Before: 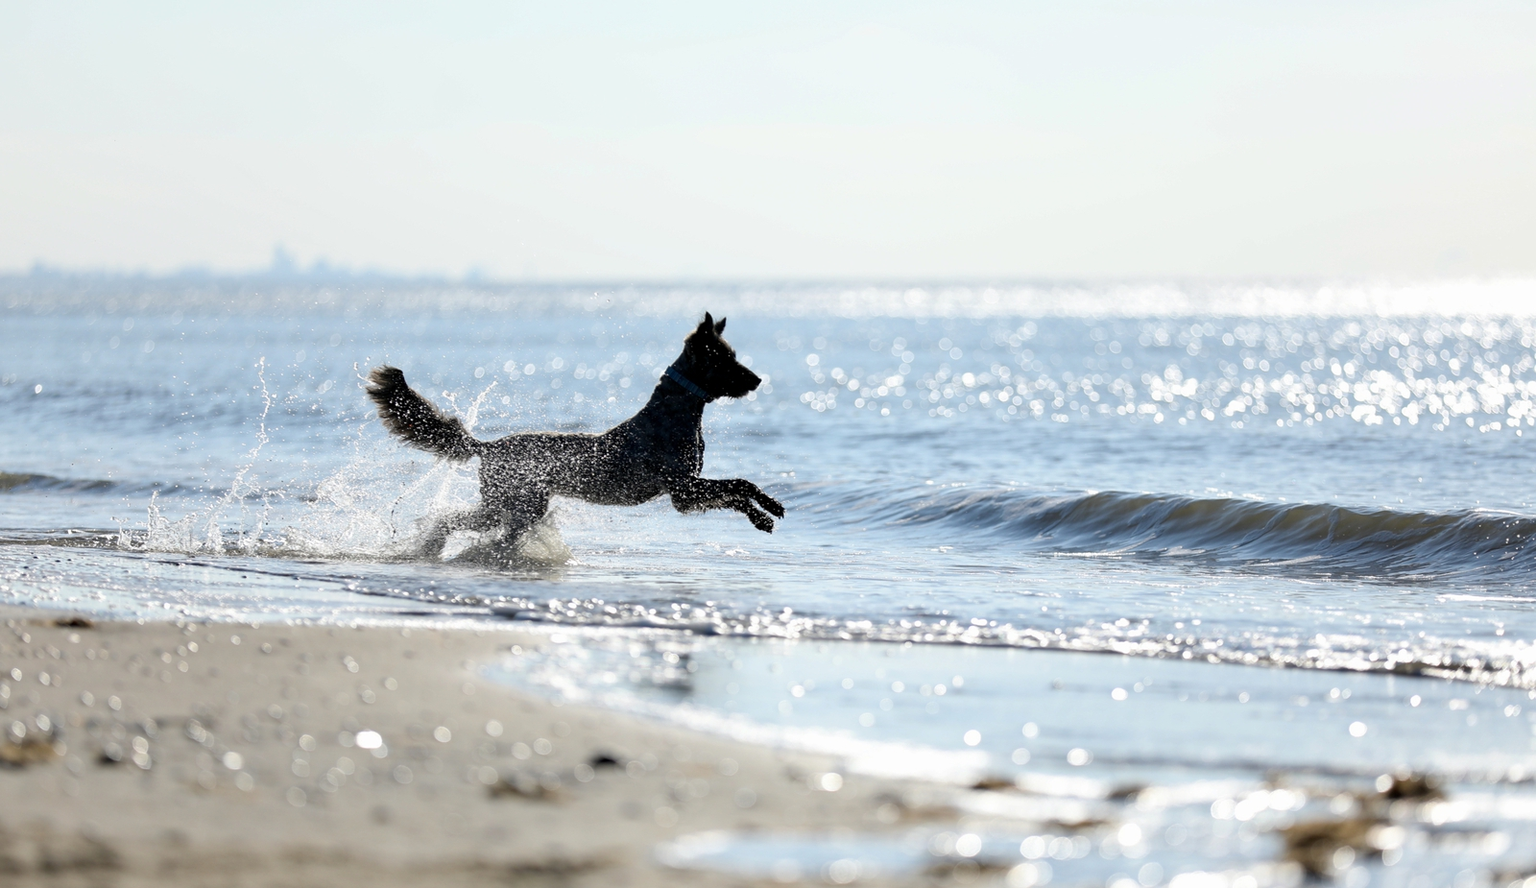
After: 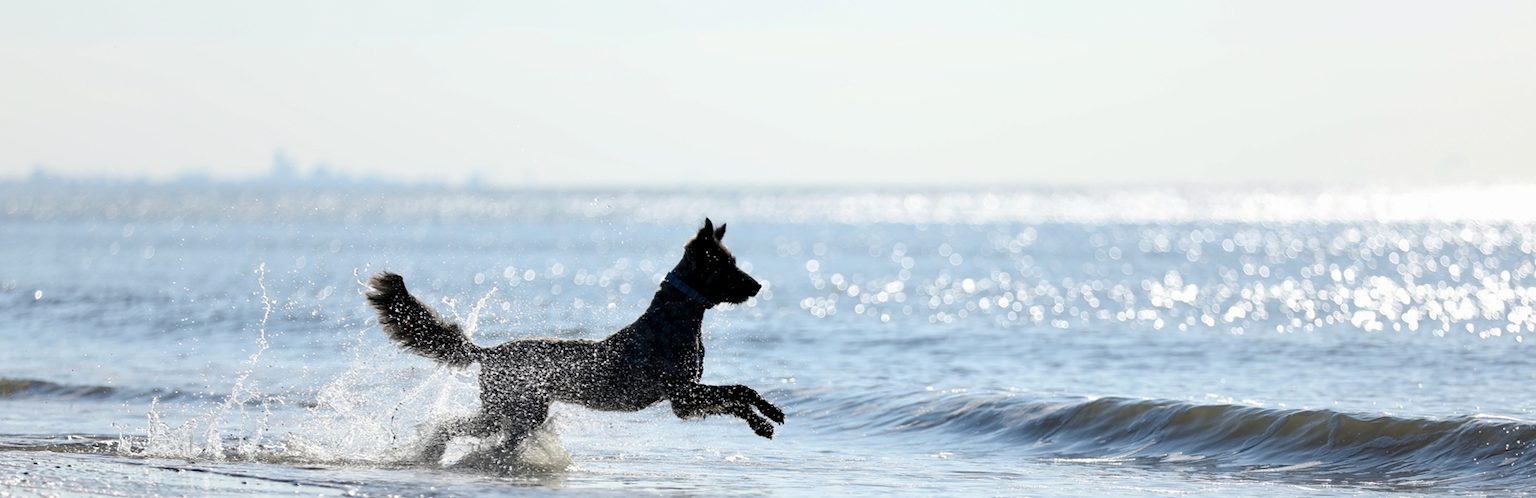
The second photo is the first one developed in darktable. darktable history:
crop and rotate: top 10.605%, bottom 33.274%
tone equalizer: on, module defaults
